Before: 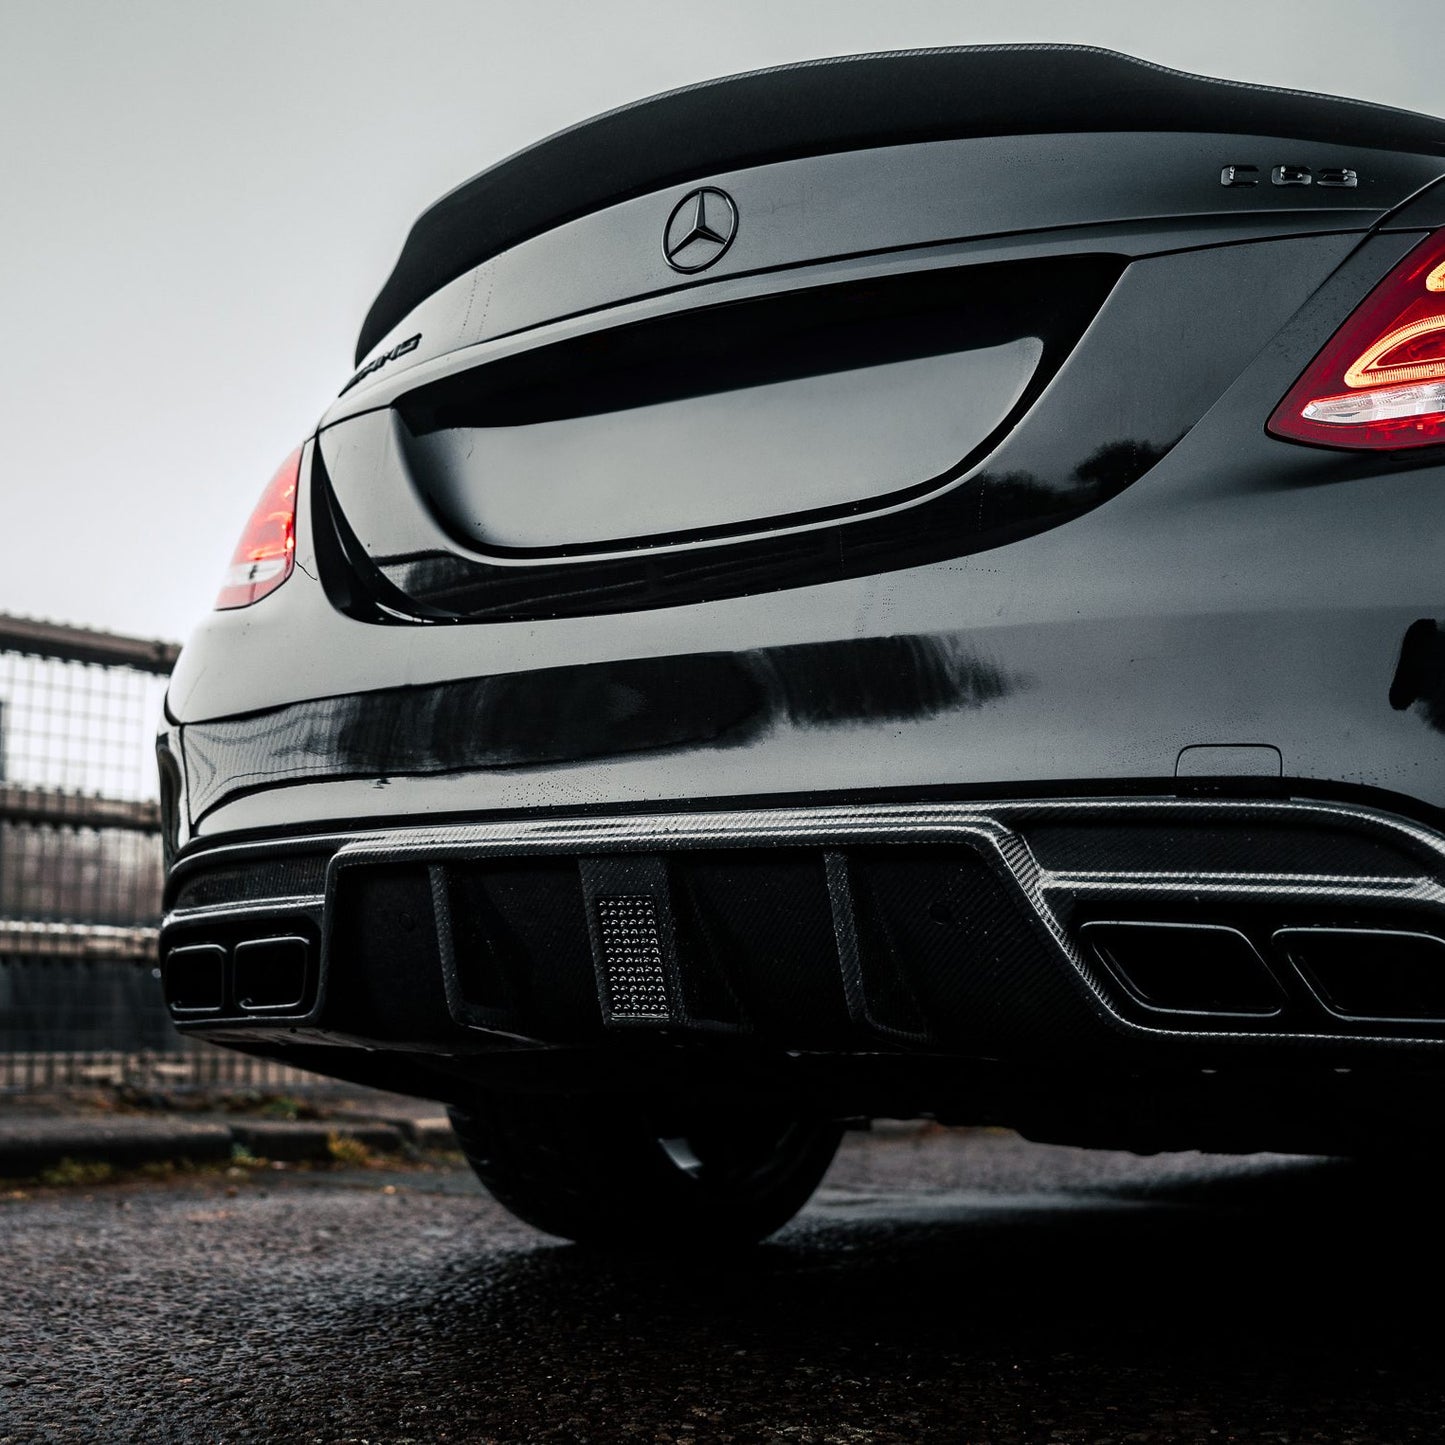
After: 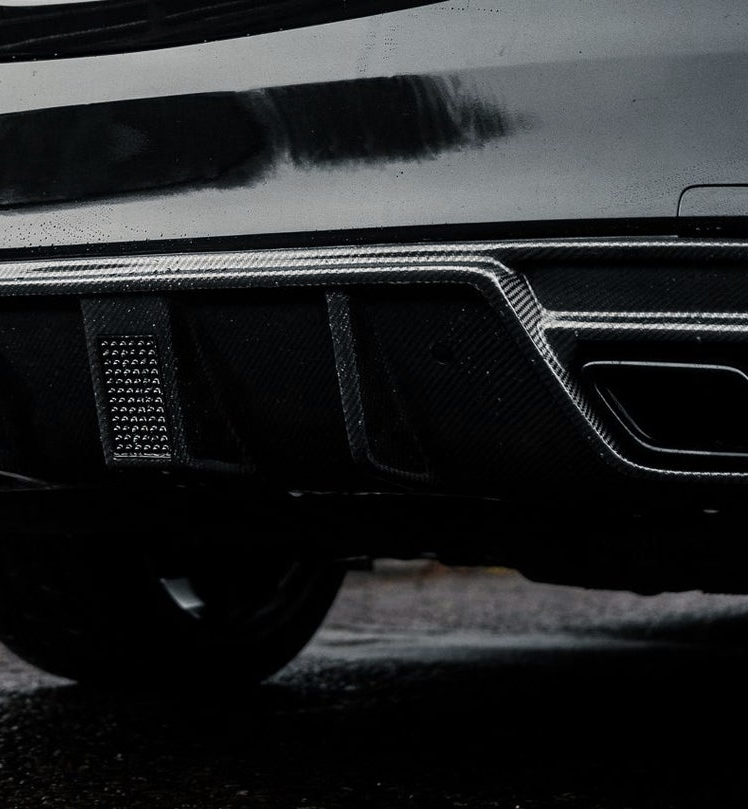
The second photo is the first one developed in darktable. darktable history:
crop: left 34.479%, top 38.822%, right 13.718%, bottom 5.172%
color zones: curves: ch0 [(0.004, 0.306) (0.107, 0.448) (0.252, 0.656) (0.41, 0.398) (0.595, 0.515) (0.768, 0.628)]; ch1 [(0.07, 0.323) (0.151, 0.452) (0.252, 0.608) (0.346, 0.221) (0.463, 0.189) (0.61, 0.368) (0.735, 0.395) (0.921, 0.412)]; ch2 [(0, 0.476) (0.132, 0.512) (0.243, 0.512) (0.397, 0.48) (0.522, 0.376) (0.634, 0.536) (0.761, 0.46)]
